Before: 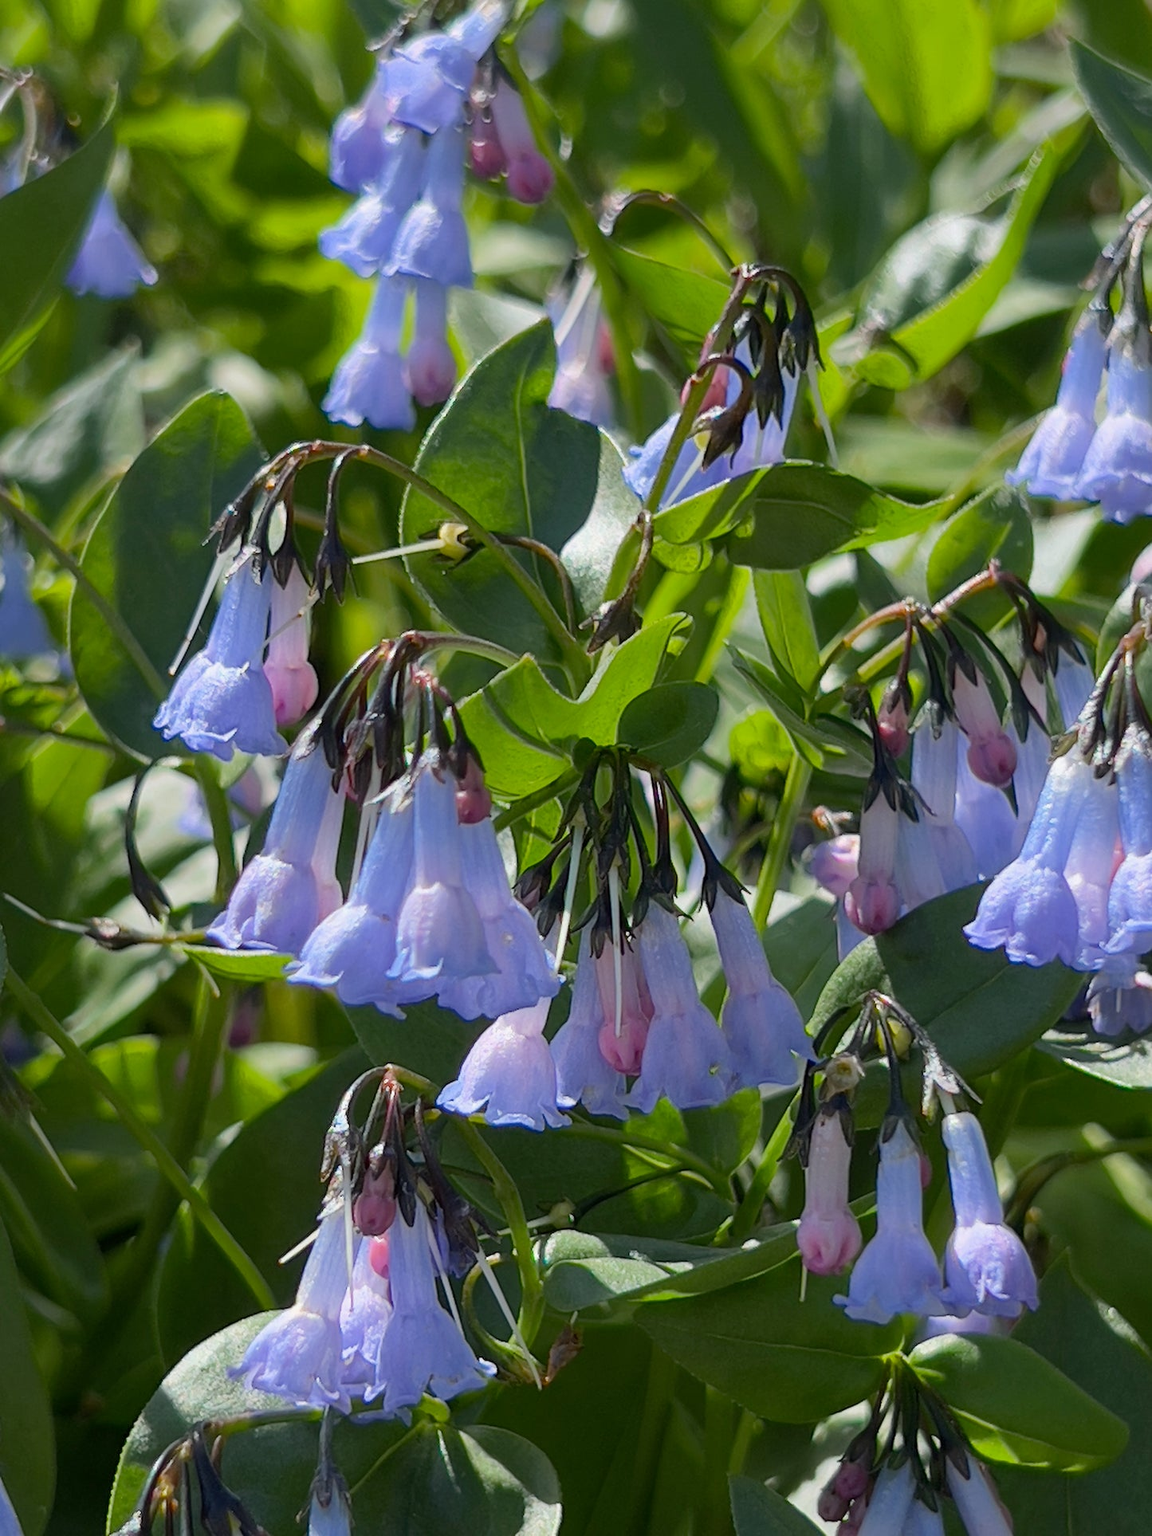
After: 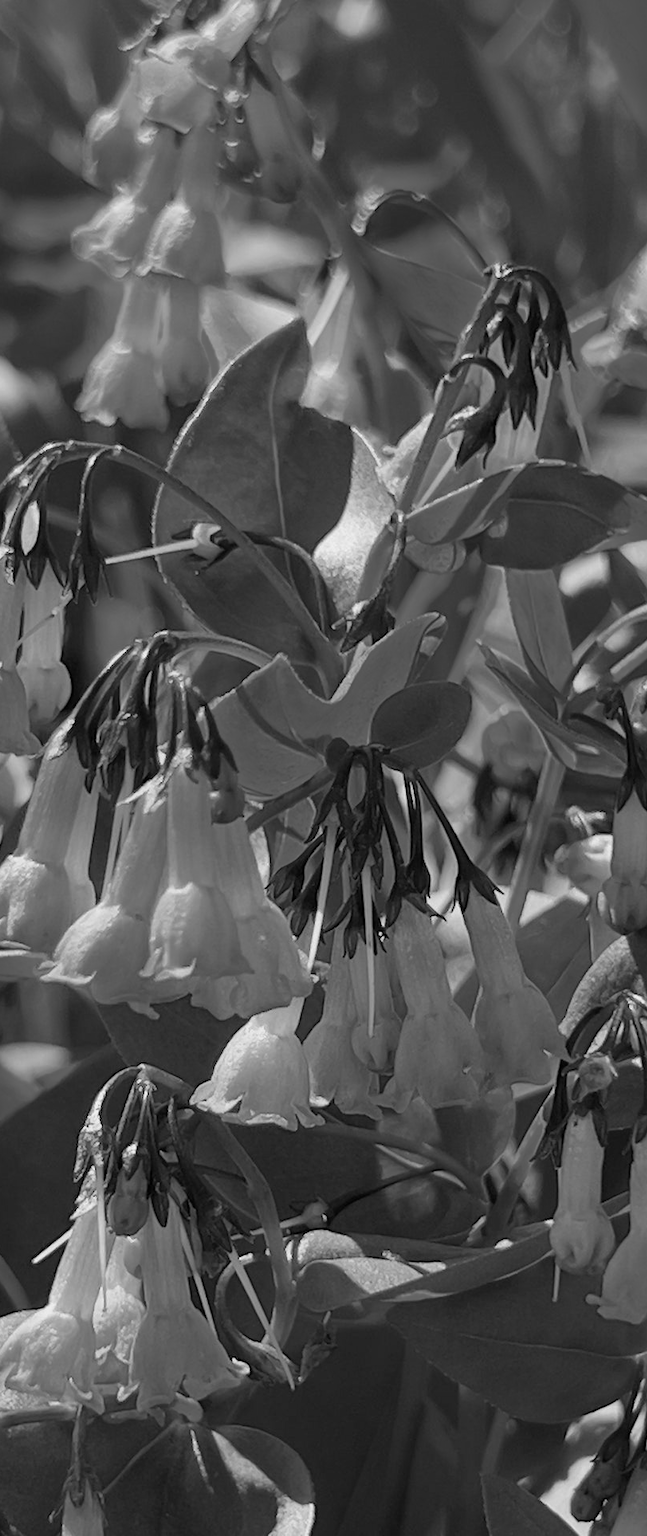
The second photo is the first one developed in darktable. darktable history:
monochrome: a 0, b 0, size 0.5, highlights 0.57
crop: left 21.496%, right 22.254%
exposure: exposure -0.064 EV, compensate highlight preservation false
color balance rgb: perceptual saturation grading › global saturation 10%
